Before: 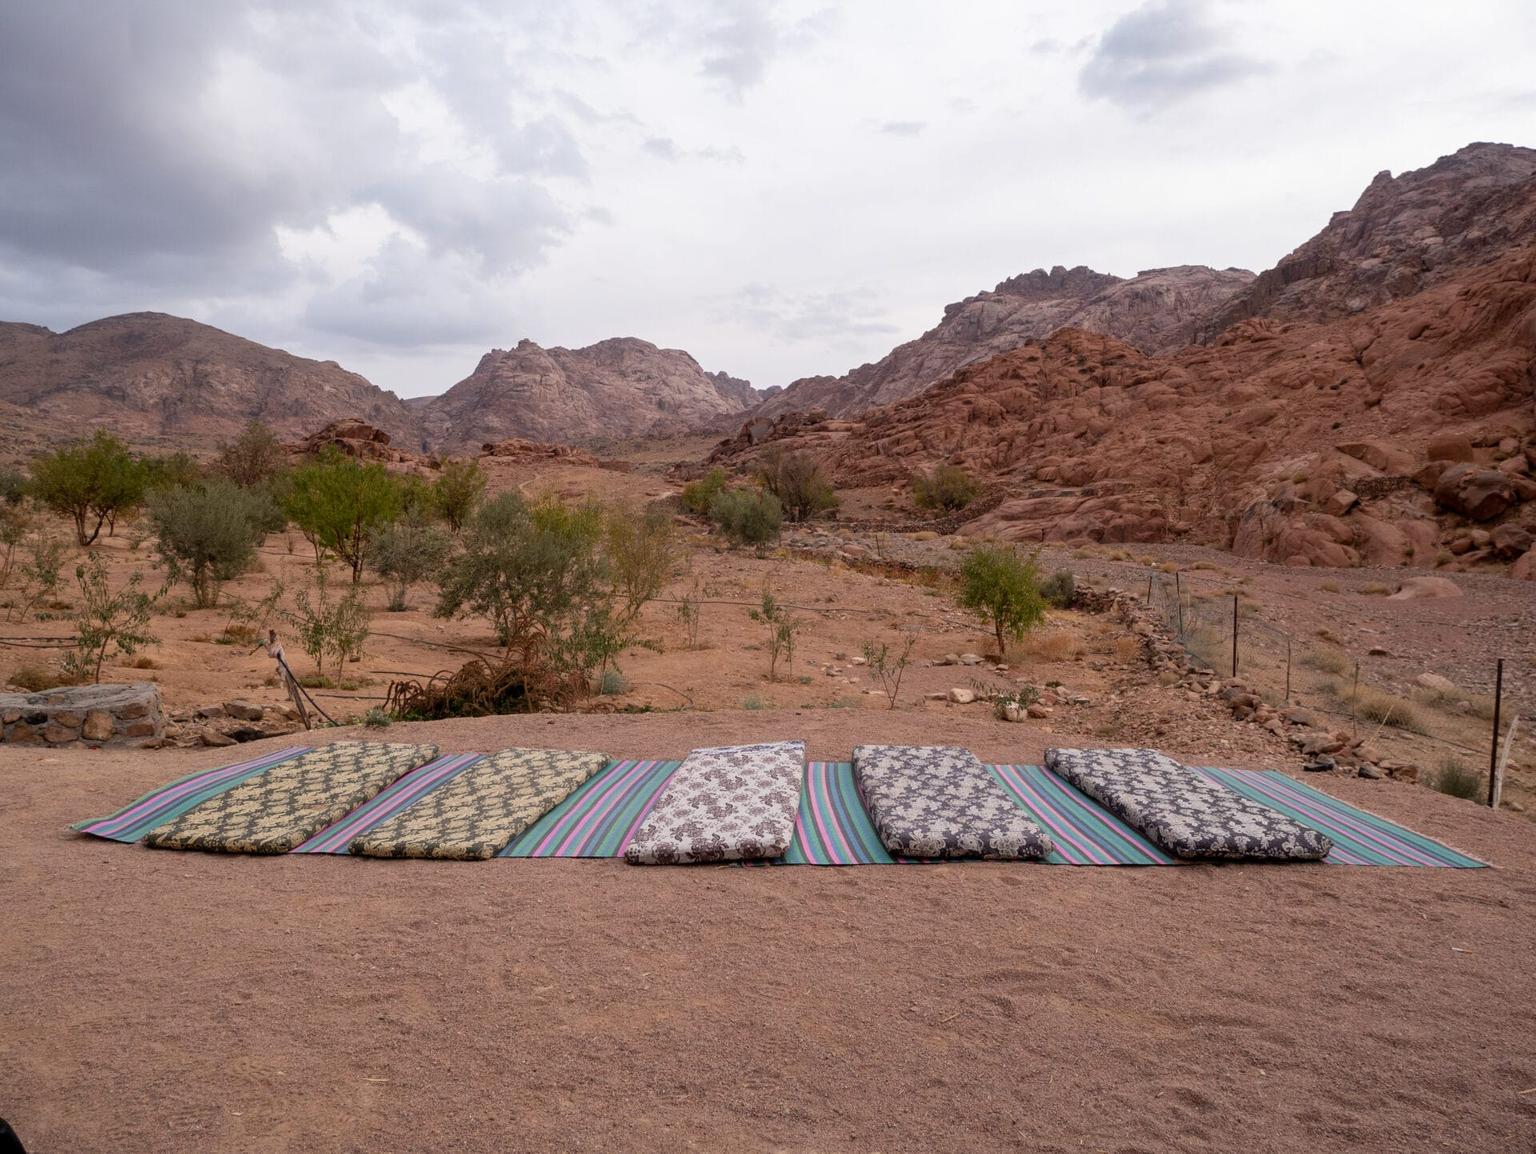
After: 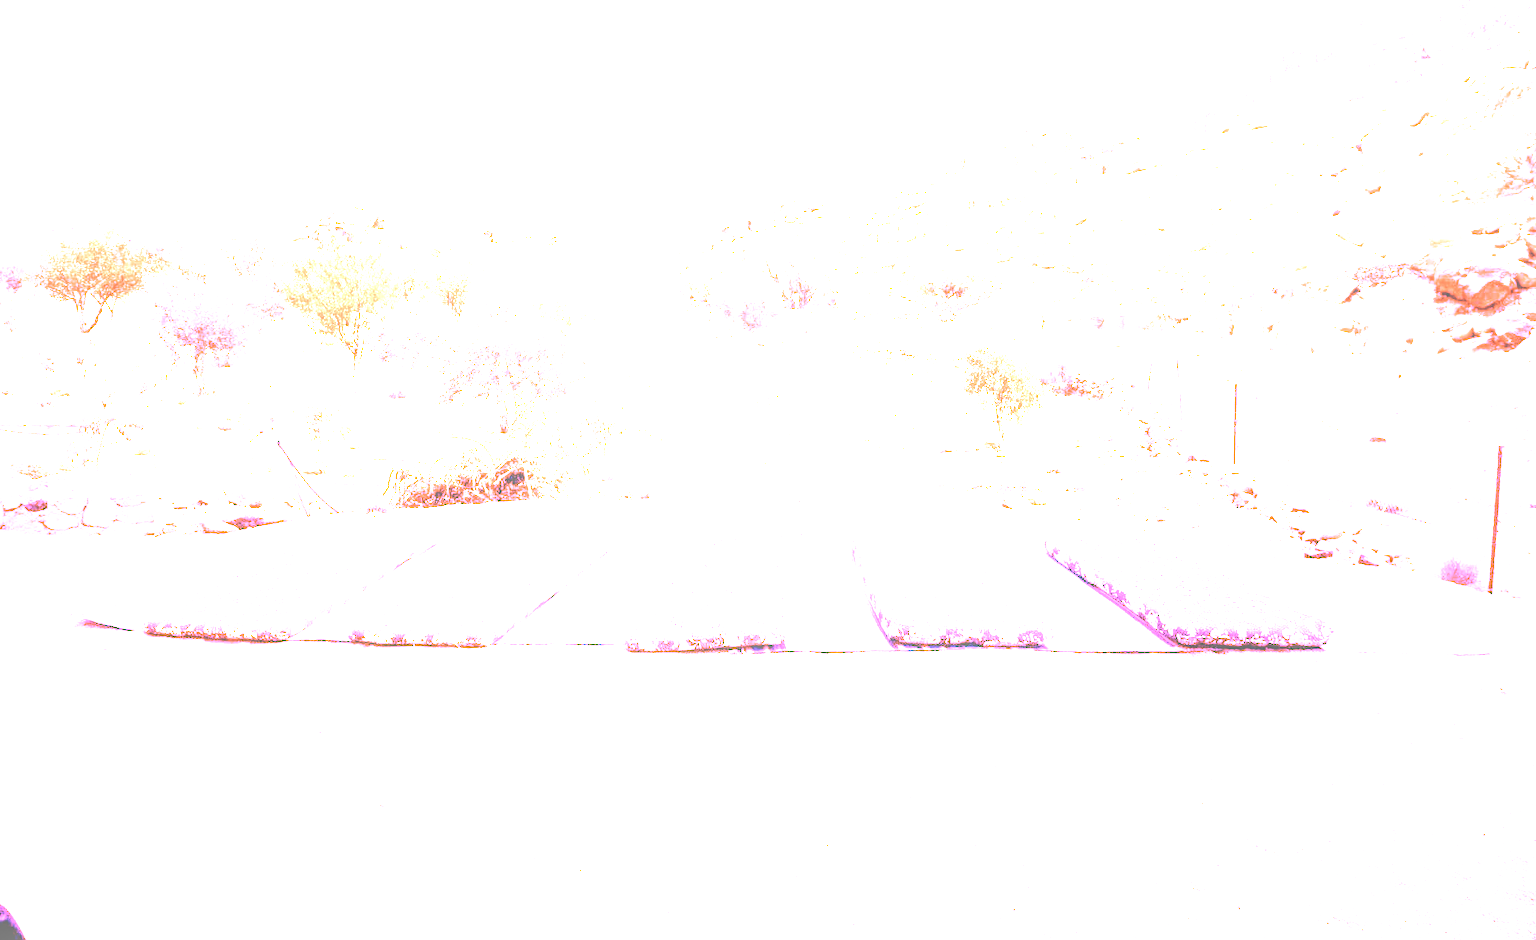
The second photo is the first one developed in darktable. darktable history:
crop and rotate: top 18.507%
white balance: red 8, blue 8
local contrast: on, module defaults
contrast equalizer: y [[0.5, 0.488, 0.462, 0.461, 0.491, 0.5], [0.5 ×6], [0.5 ×6], [0 ×6], [0 ×6]]
color calibration: x 0.355, y 0.367, temperature 4700.38 K
